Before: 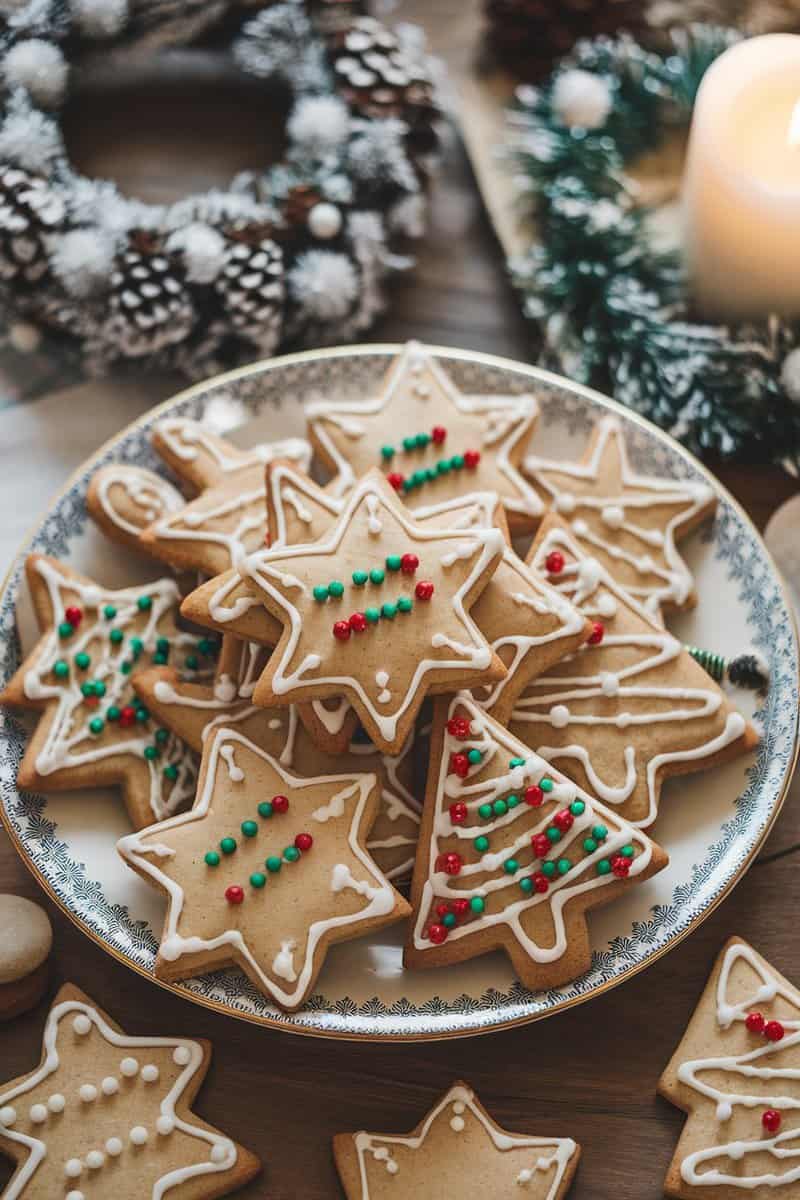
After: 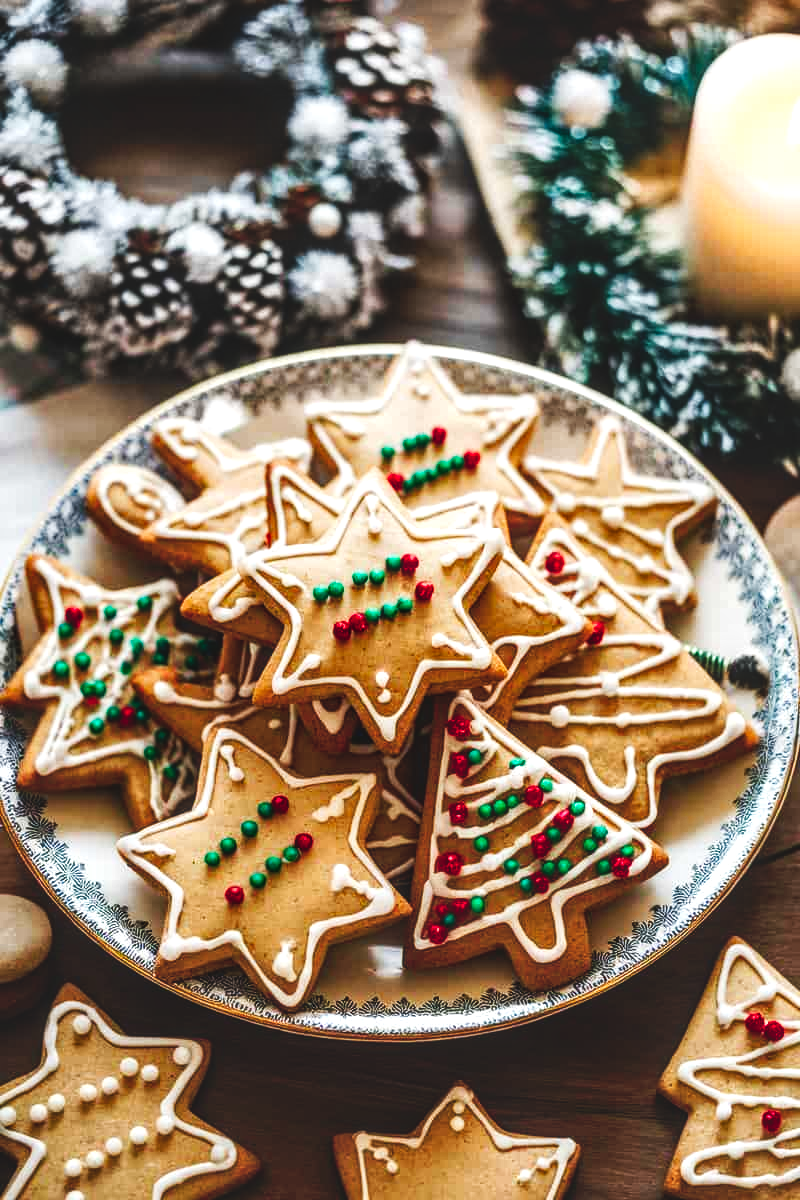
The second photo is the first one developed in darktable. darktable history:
tone equalizer: on, module defaults
local contrast: detail 150%
color balance rgb: perceptual saturation grading › global saturation 35%, perceptual saturation grading › highlights -30%, perceptual saturation grading › shadows 35%, perceptual brilliance grading › global brilliance 3%, perceptual brilliance grading › highlights -3%, perceptual brilliance grading › shadows 3%
tone curve: curves: ch0 [(0, 0) (0.003, 0.147) (0.011, 0.147) (0.025, 0.147) (0.044, 0.147) (0.069, 0.147) (0.1, 0.15) (0.136, 0.158) (0.177, 0.174) (0.224, 0.198) (0.277, 0.241) (0.335, 0.292) (0.399, 0.361) (0.468, 0.452) (0.543, 0.568) (0.623, 0.679) (0.709, 0.793) (0.801, 0.886) (0.898, 0.966) (1, 1)], preserve colors none
